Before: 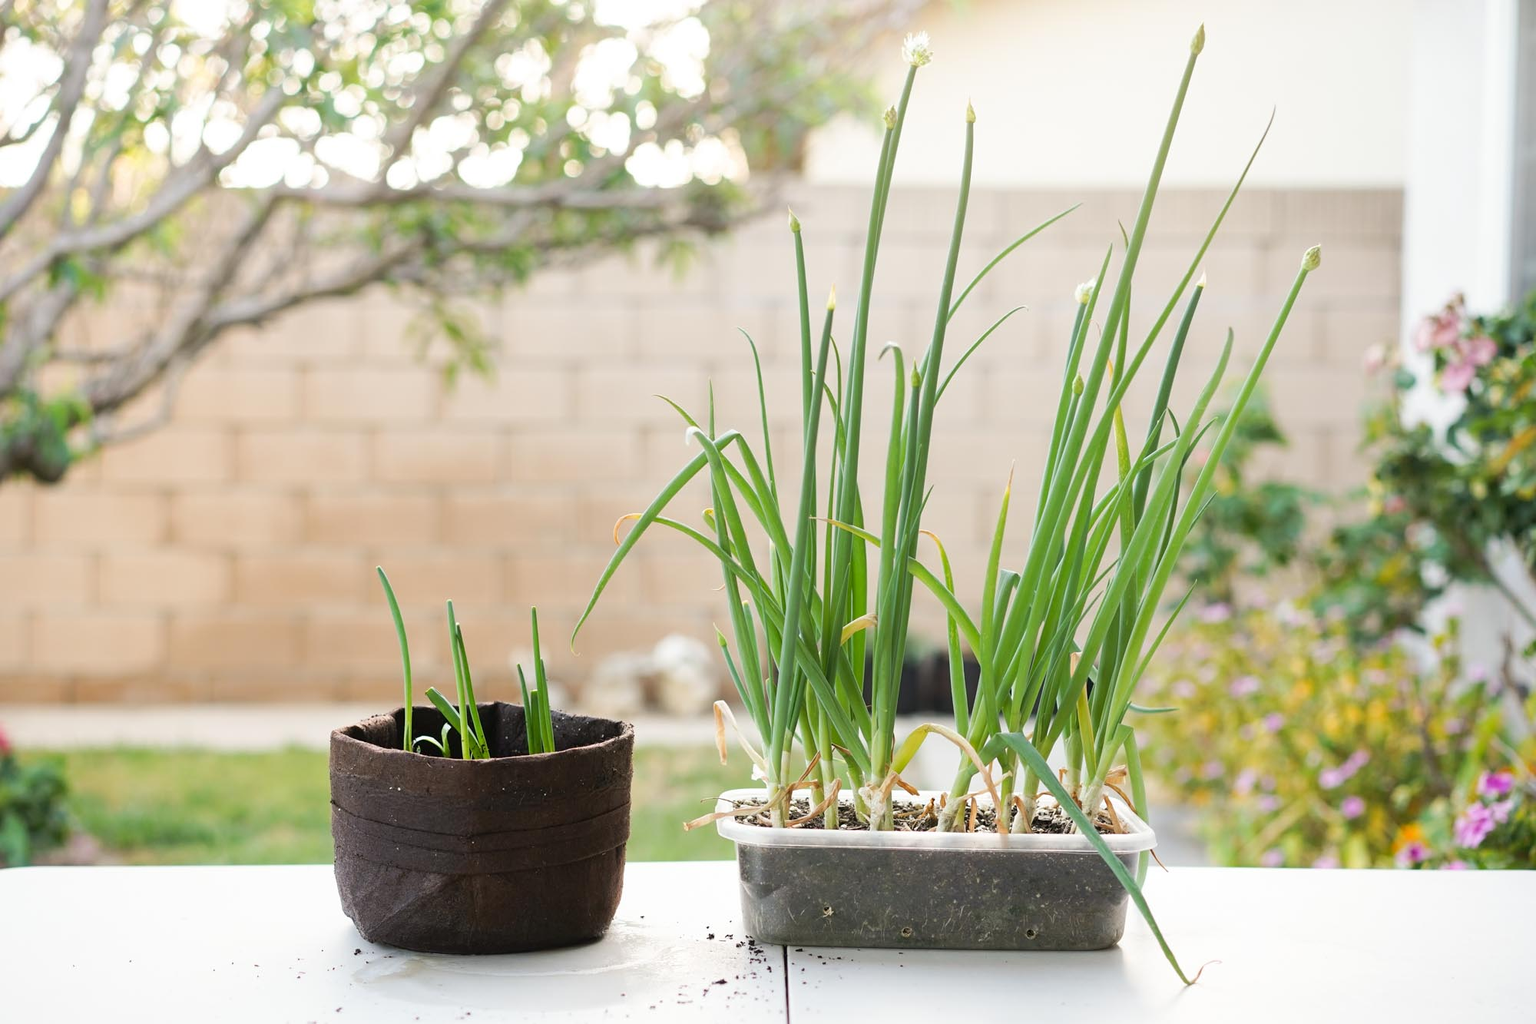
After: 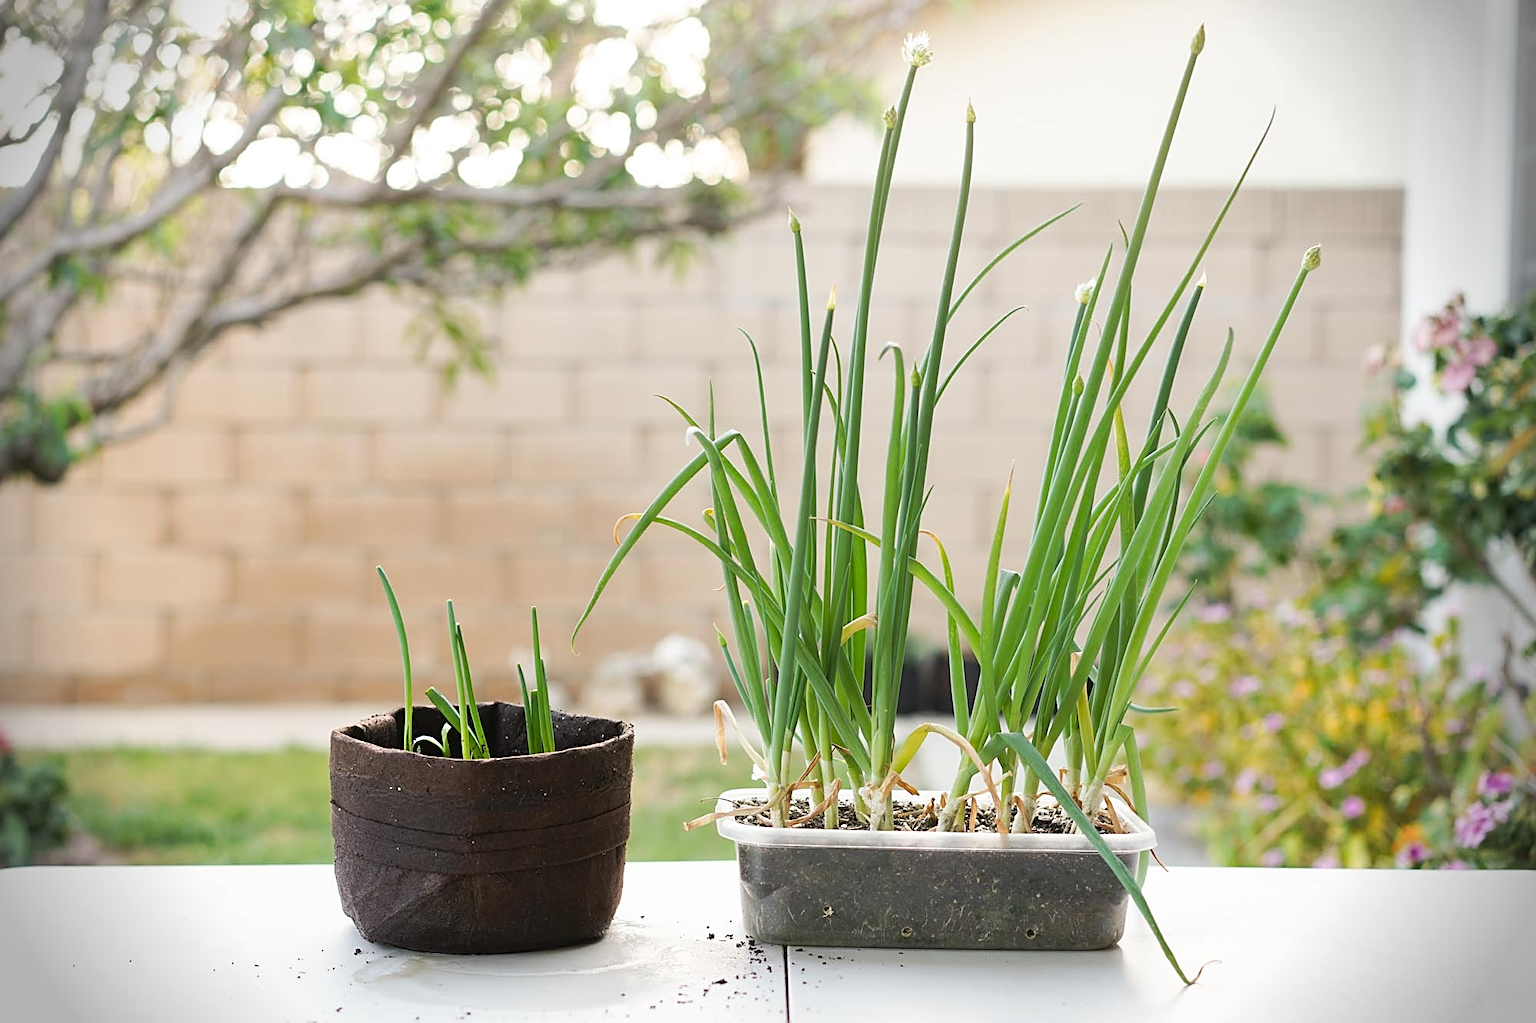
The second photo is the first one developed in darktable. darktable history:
vignetting: fall-off start 87.85%, fall-off radius 24.06%
sharpen: on, module defaults
shadows and highlights: shadows 36.76, highlights -27.72, soften with gaussian
